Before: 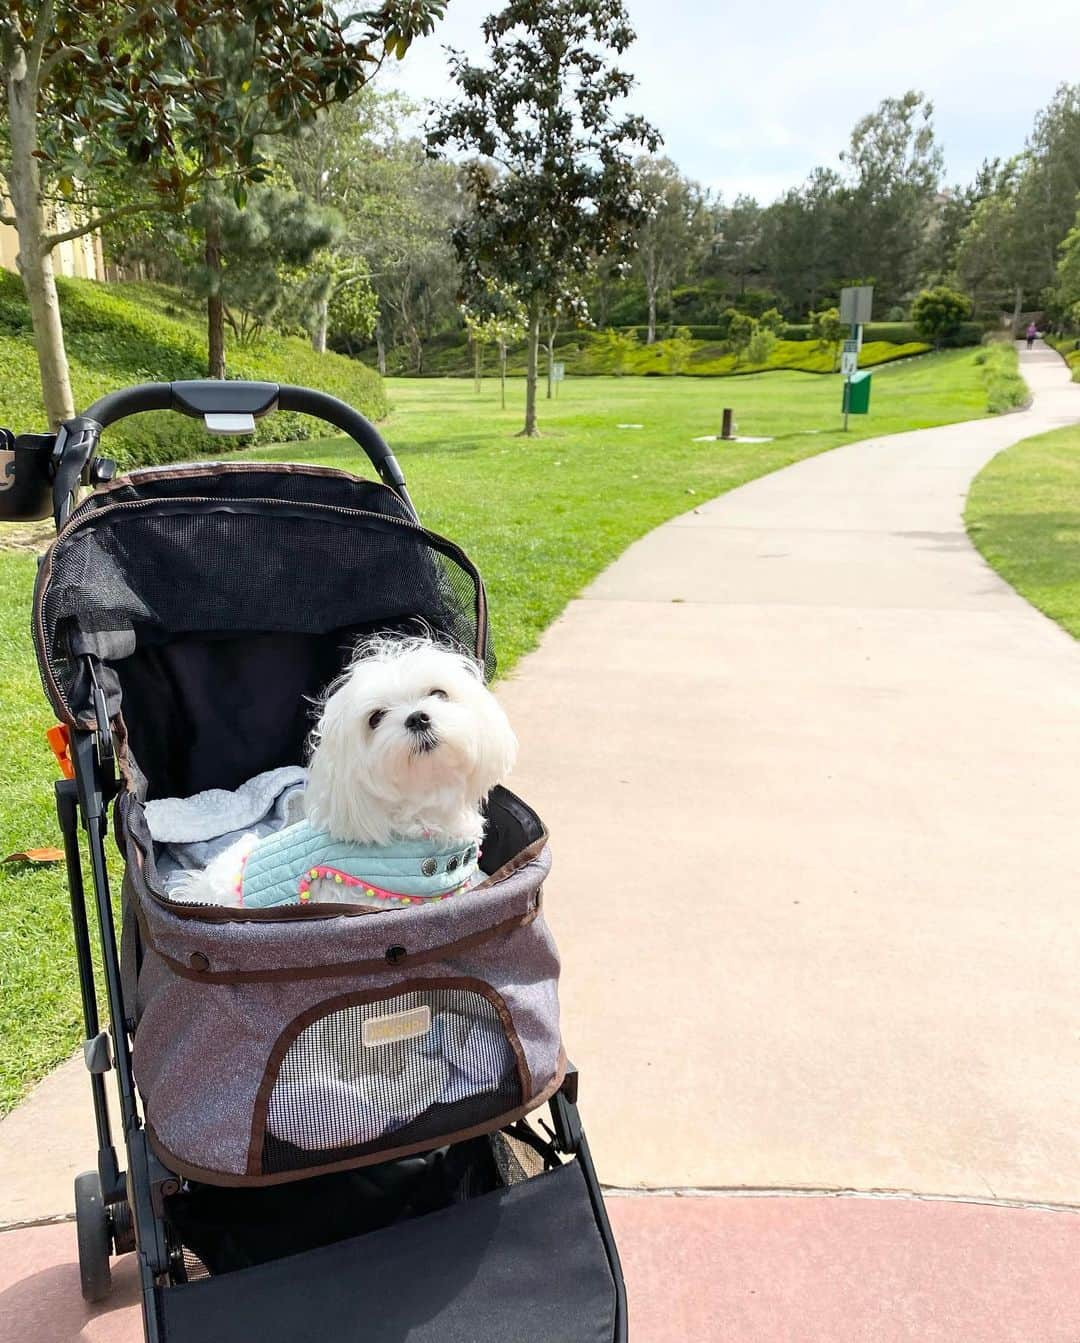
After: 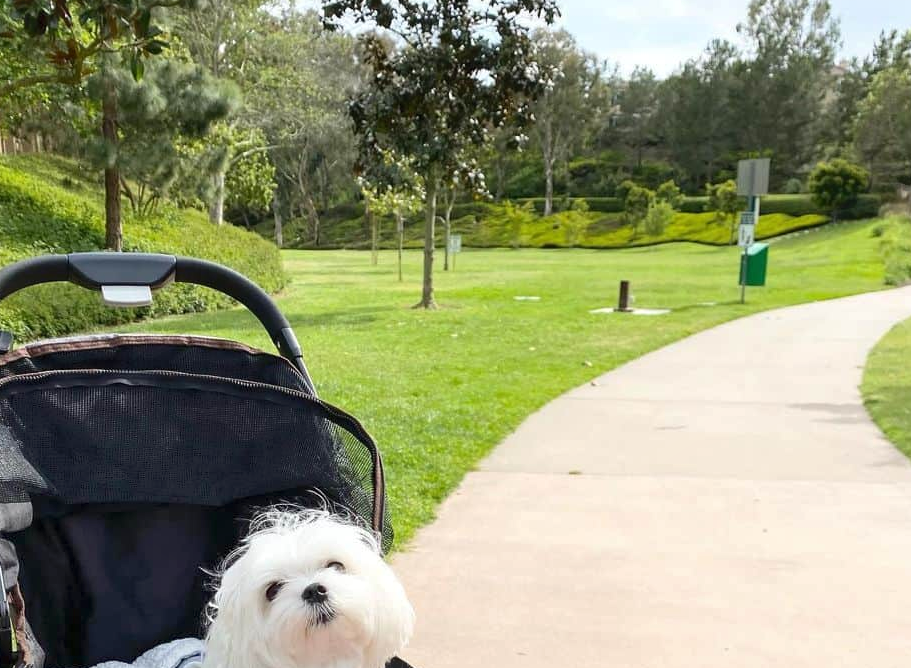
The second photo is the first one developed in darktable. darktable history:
shadows and highlights: shadows 62.49, white point adjustment 0.45, highlights -33.78, compress 83.41%
crop and rotate: left 9.627%, top 9.593%, right 5.934%, bottom 40.662%
tone equalizer: on, module defaults
